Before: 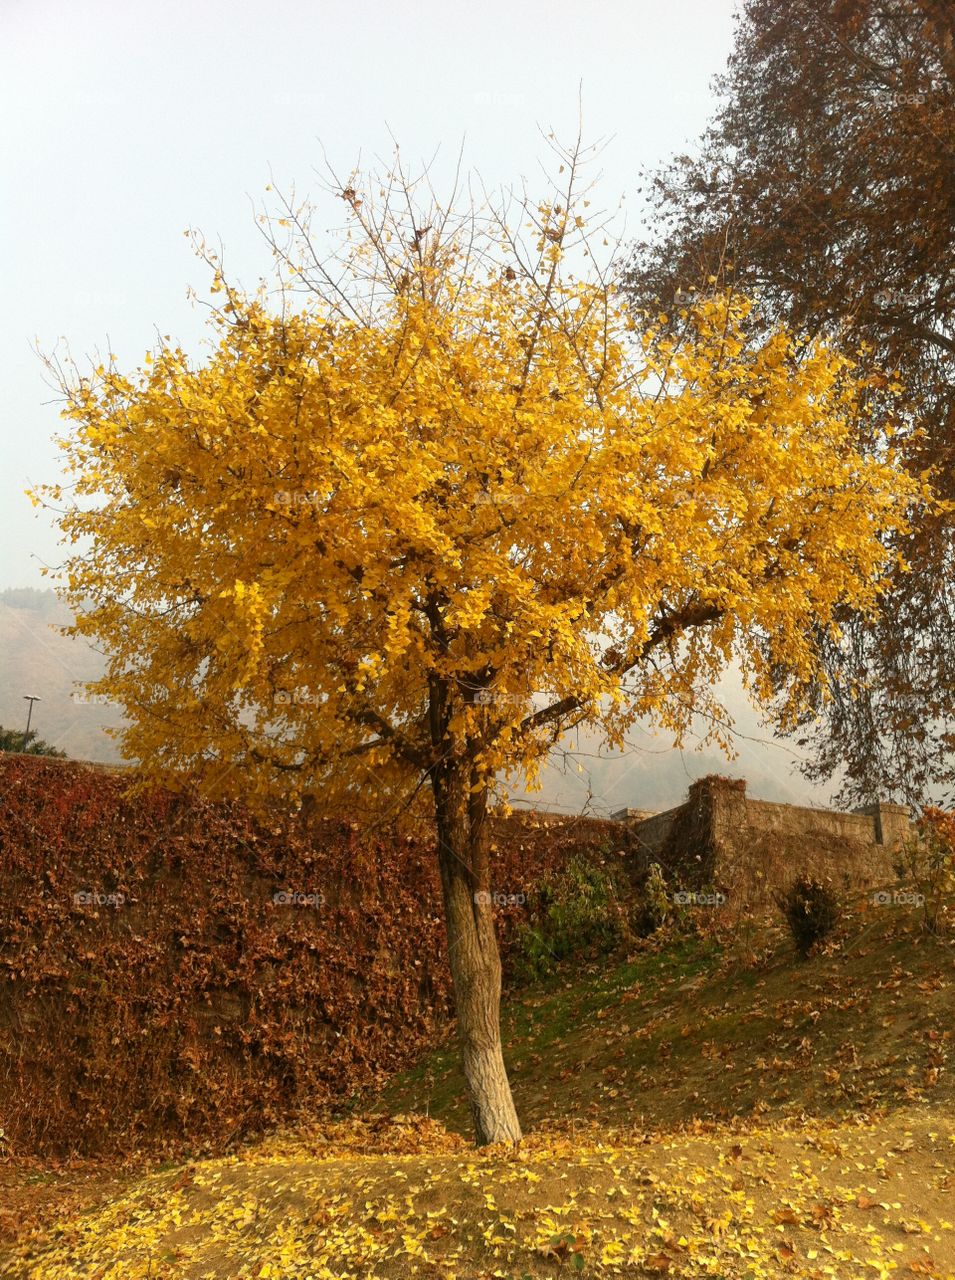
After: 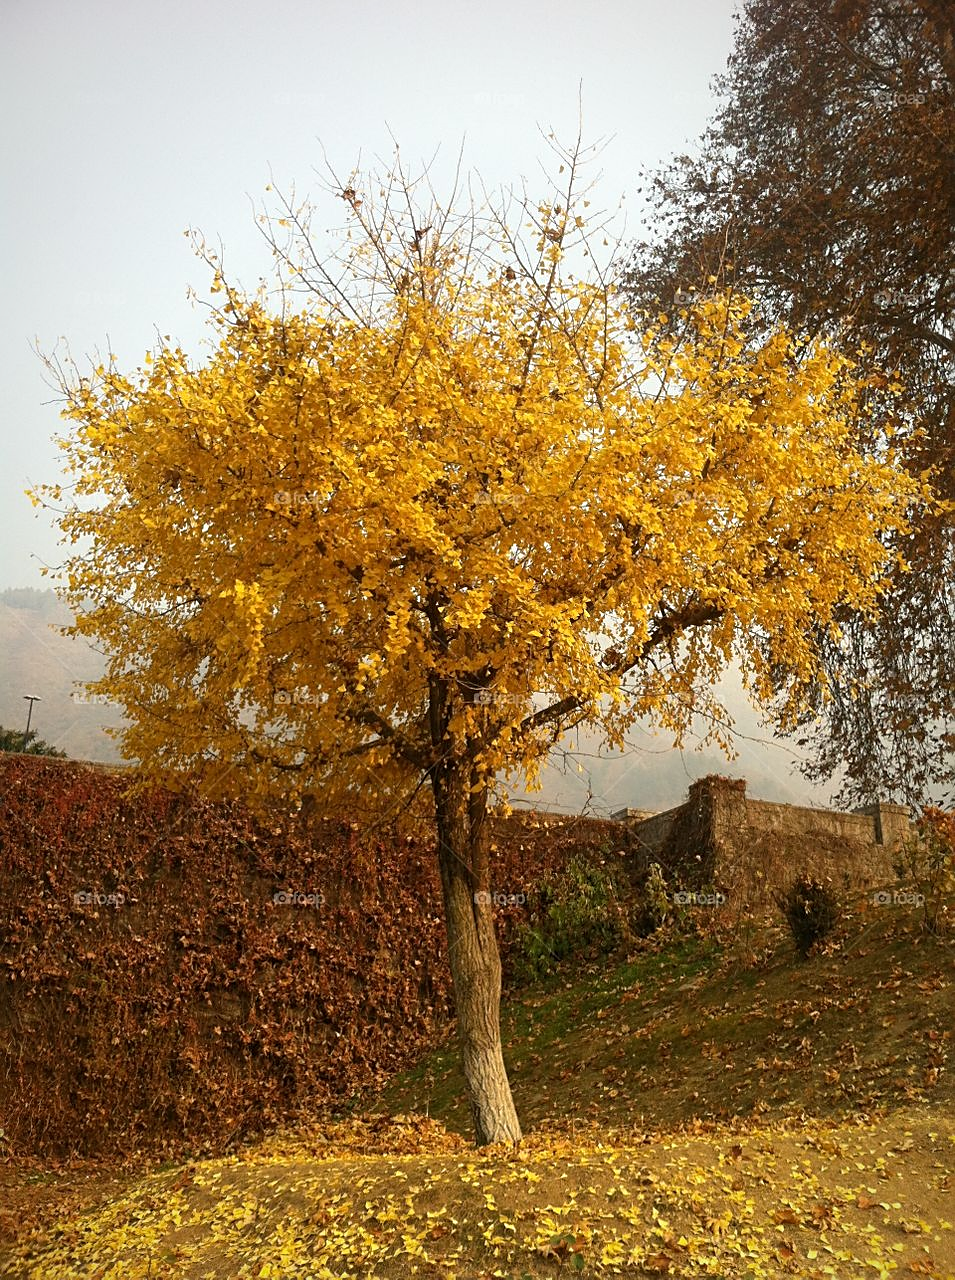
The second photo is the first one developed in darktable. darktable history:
sharpen: on, module defaults
vignetting: fall-off start 80.87%, fall-off radius 61.59%, brightness -0.384, saturation 0.007, center (0, 0.007), automatic ratio true, width/height ratio 1.418
